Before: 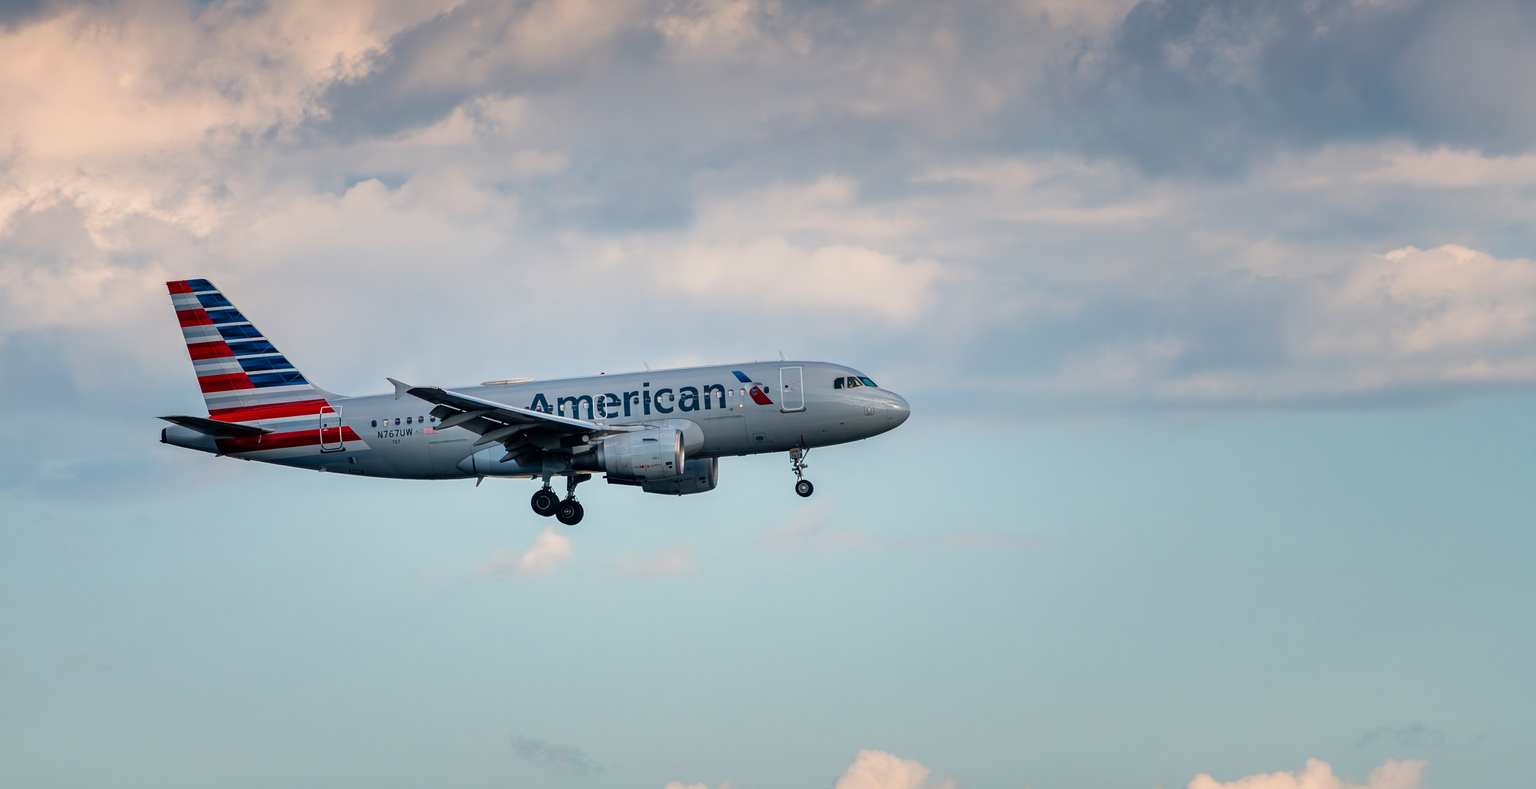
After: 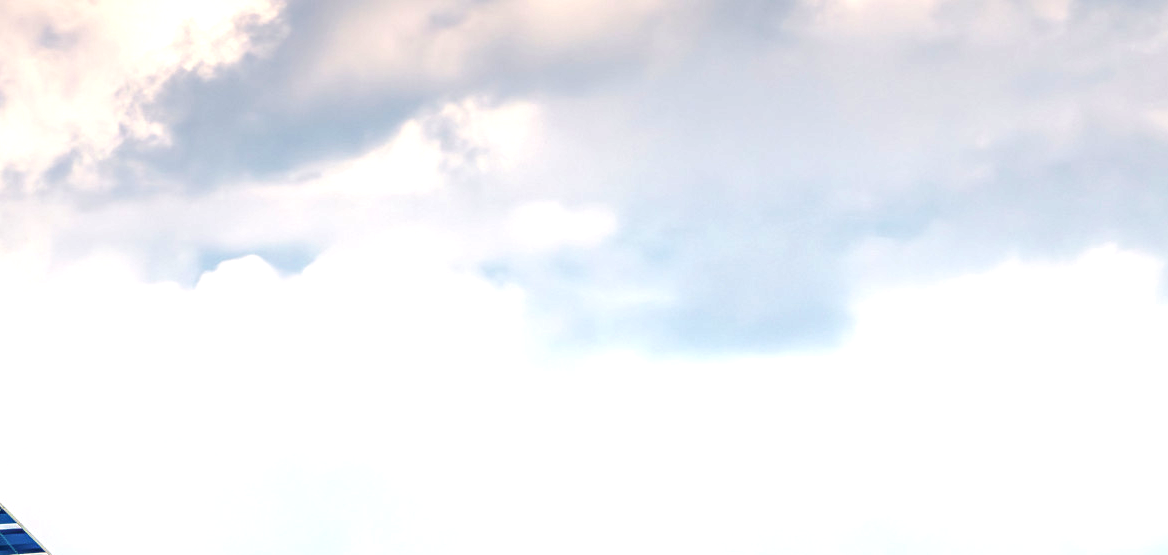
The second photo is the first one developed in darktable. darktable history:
crop: left 15.619%, top 5.446%, right 43.822%, bottom 57.032%
local contrast: detail 130%
exposure: exposure 1.148 EV, compensate highlight preservation false
